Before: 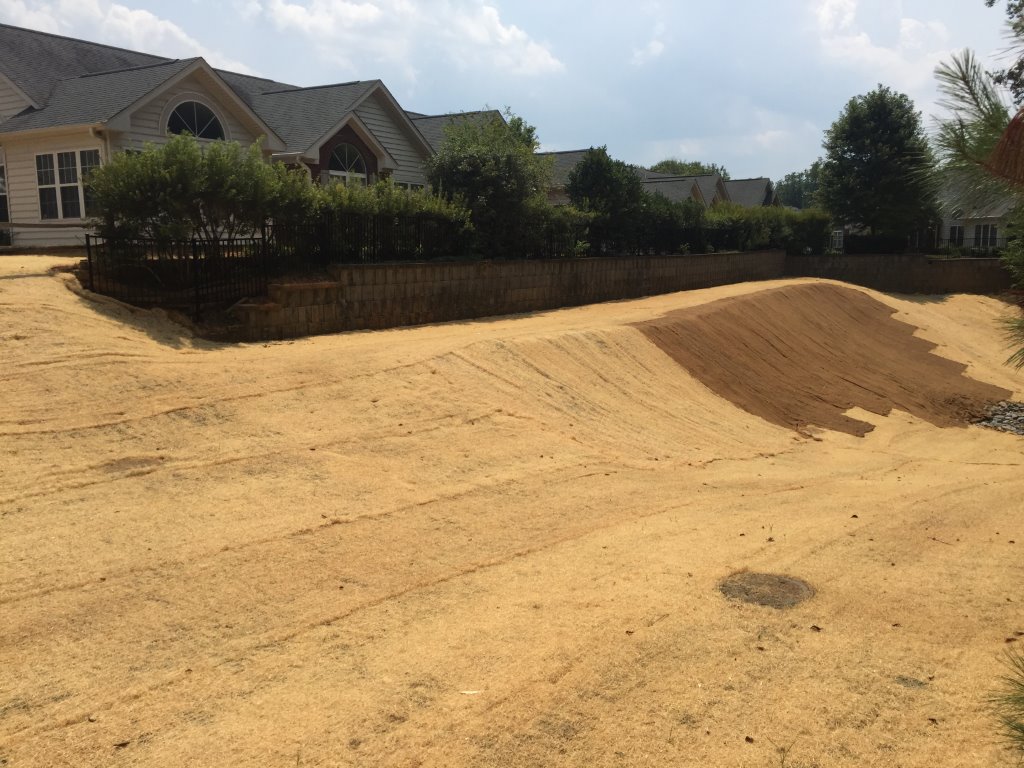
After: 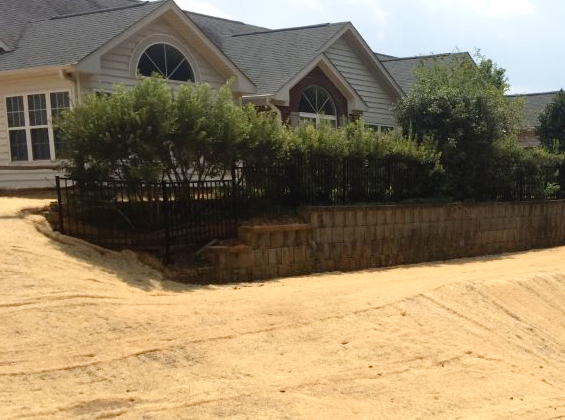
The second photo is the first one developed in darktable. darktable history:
exposure: exposure 0.609 EV, compensate exposure bias true, compensate highlight preservation false
tone curve: curves: ch0 [(0, 0) (0.07, 0.052) (0.23, 0.254) (0.486, 0.53) (0.822, 0.825) (0.994, 0.955)]; ch1 [(0, 0) (0.226, 0.261) (0.379, 0.442) (0.469, 0.472) (0.495, 0.495) (0.514, 0.504) (0.561, 0.568) (0.59, 0.612) (1, 1)]; ch2 [(0, 0) (0.269, 0.299) (0.459, 0.441) (0.498, 0.499) (0.523, 0.52) (0.551, 0.576) (0.629, 0.643) (0.659, 0.681) (0.718, 0.764) (1, 1)], preserve colors none
crop and rotate: left 3.024%, top 7.59%, right 41.722%, bottom 37.687%
